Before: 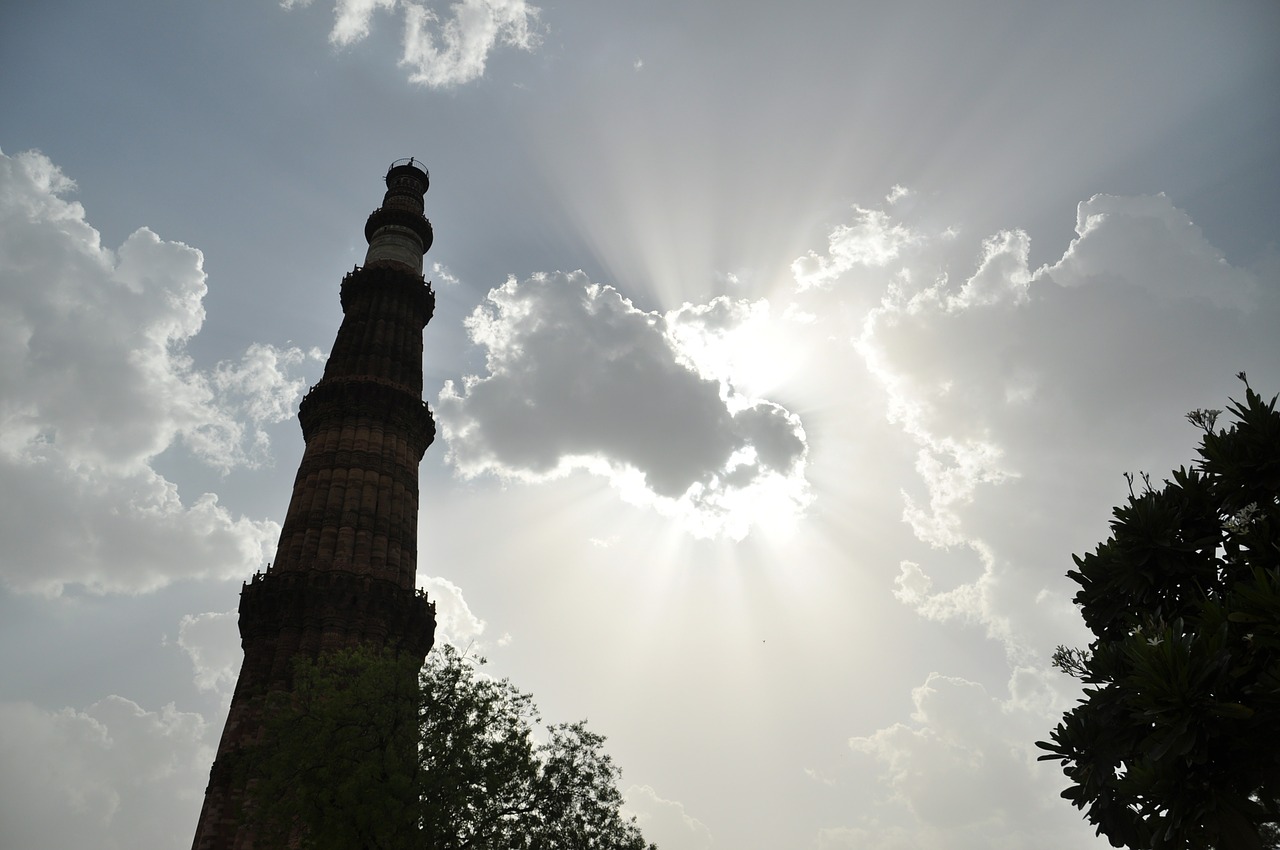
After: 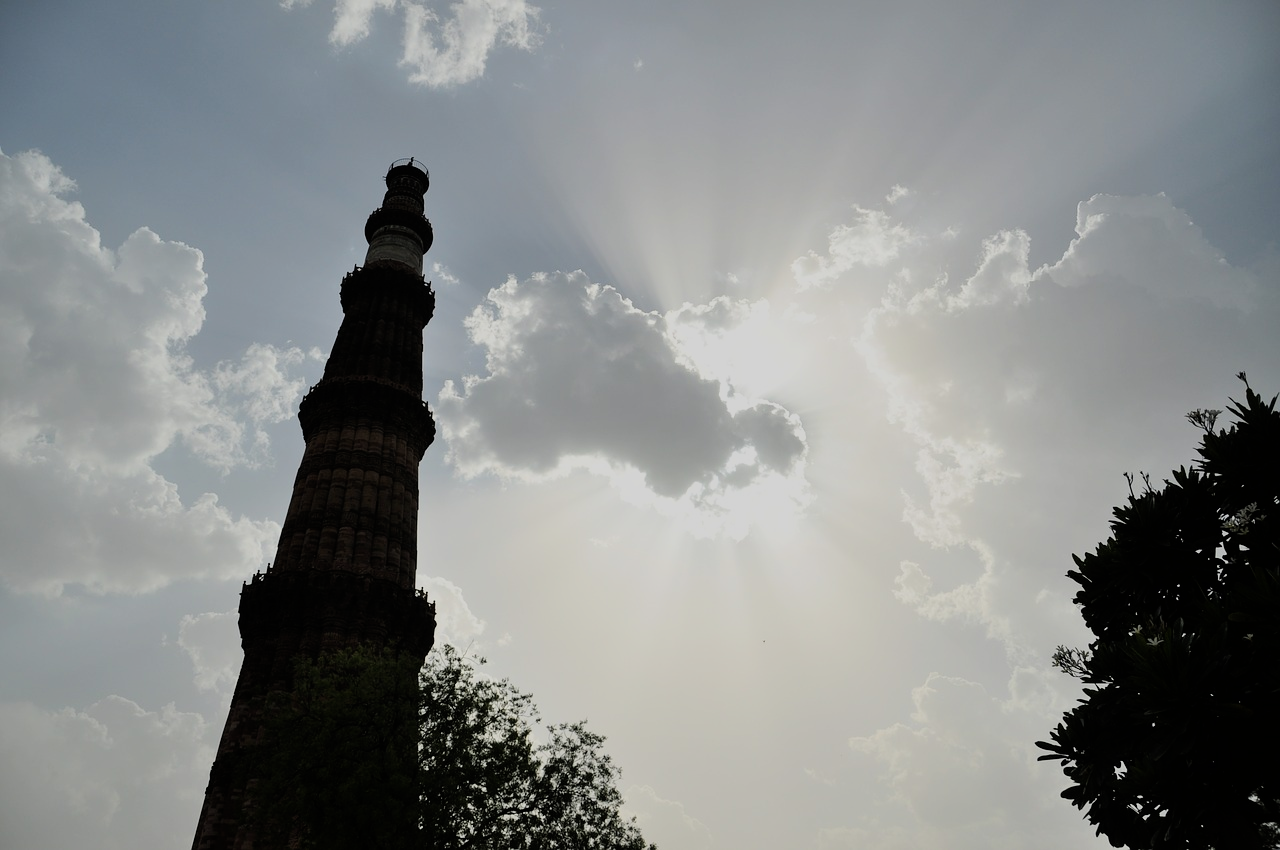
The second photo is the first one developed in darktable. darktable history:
filmic rgb: black relative exposure -7.65 EV, white relative exposure 4.56 EV, hardness 3.61, color science v6 (2022)
shadows and highlights: shadows 4.1, highlights -17.6, soften with gaussian
